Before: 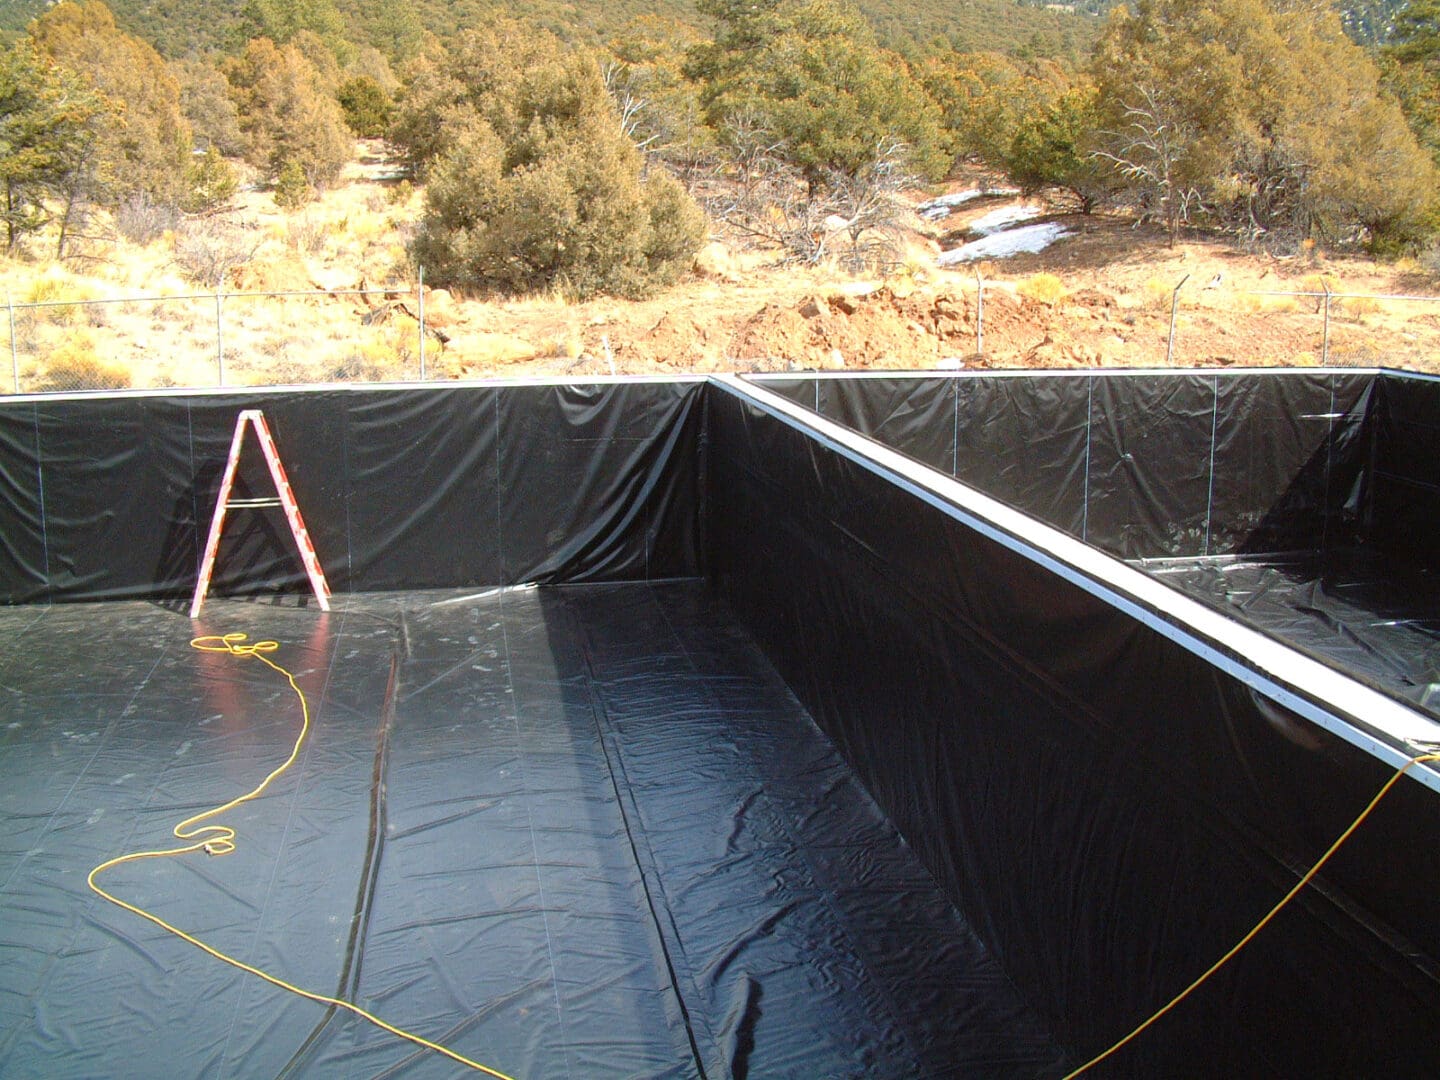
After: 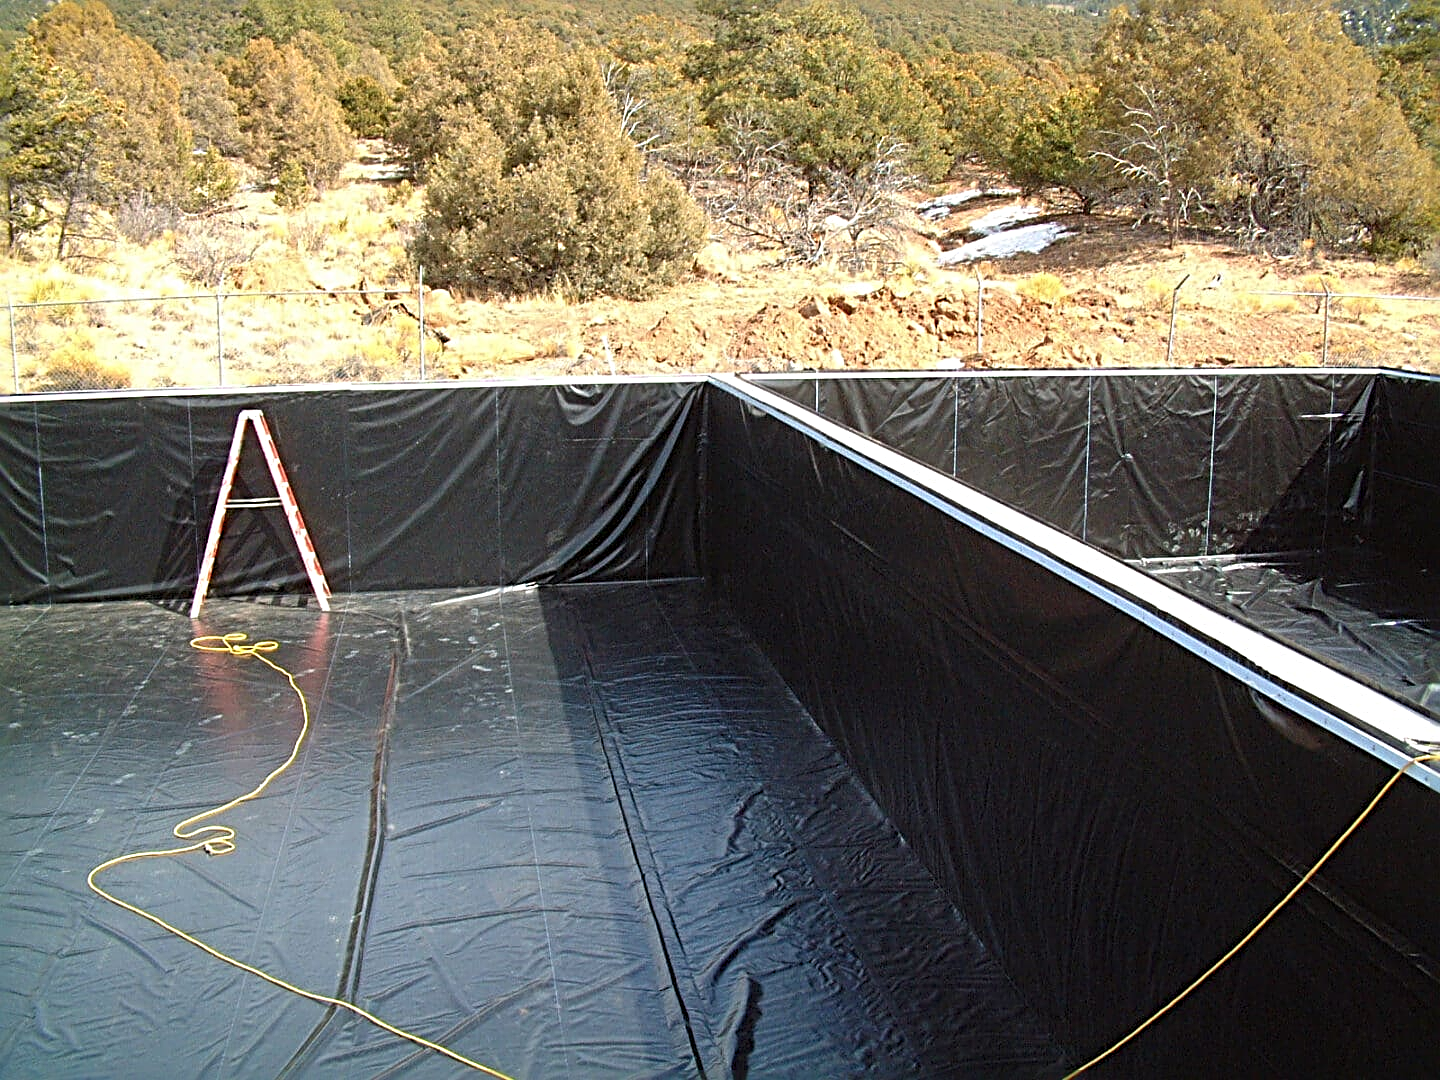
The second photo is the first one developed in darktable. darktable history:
sharpen: radius 3.734, amount 0.921
levels: mode automatic, levels [0, 0.435, 0.917]
